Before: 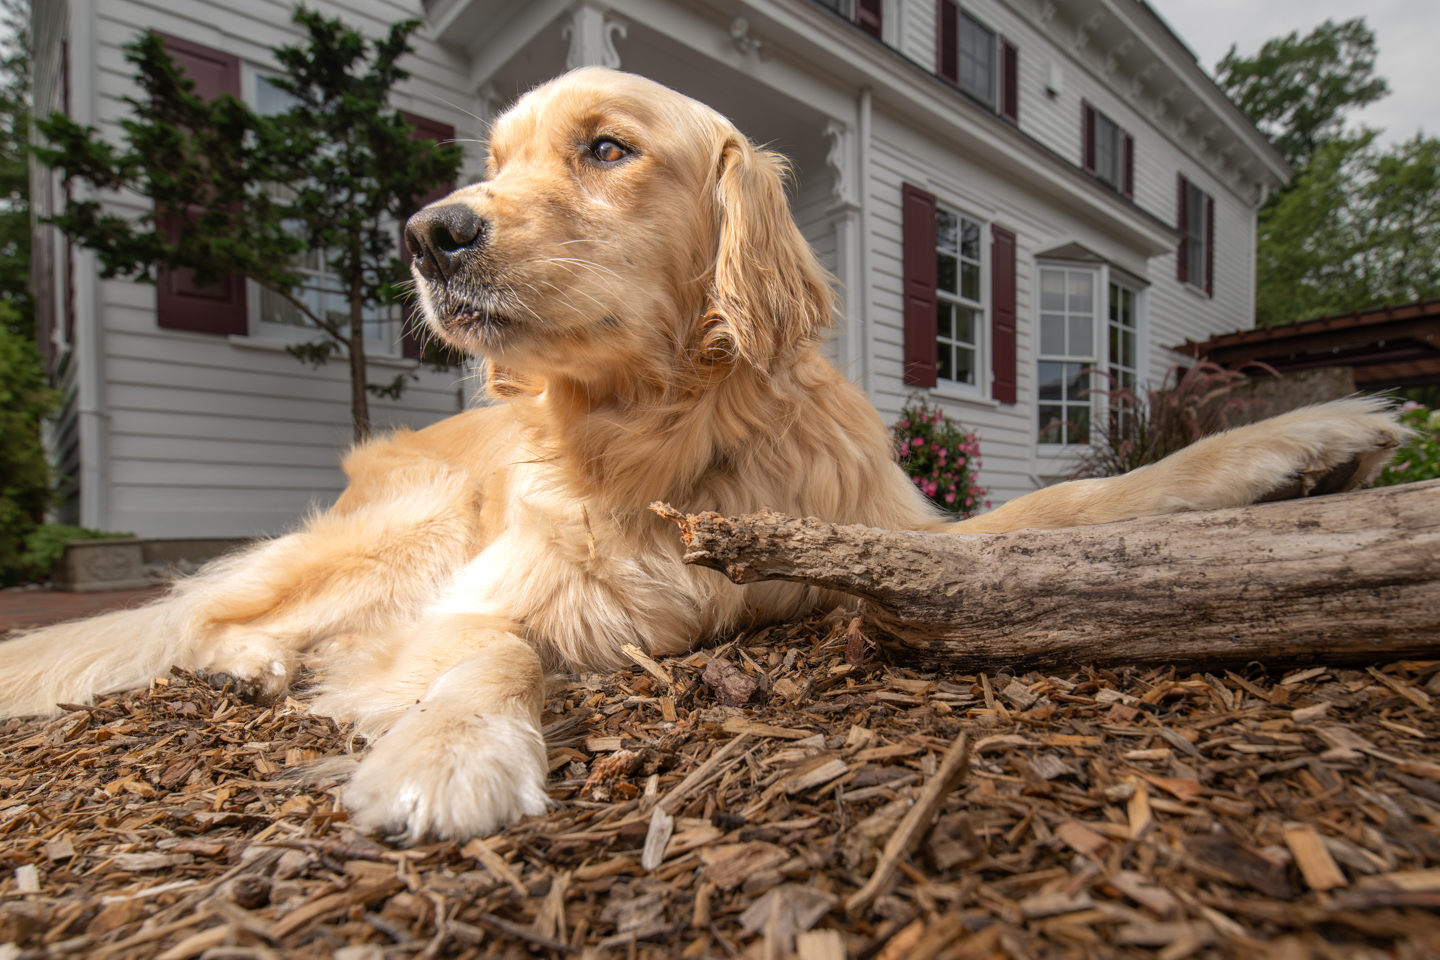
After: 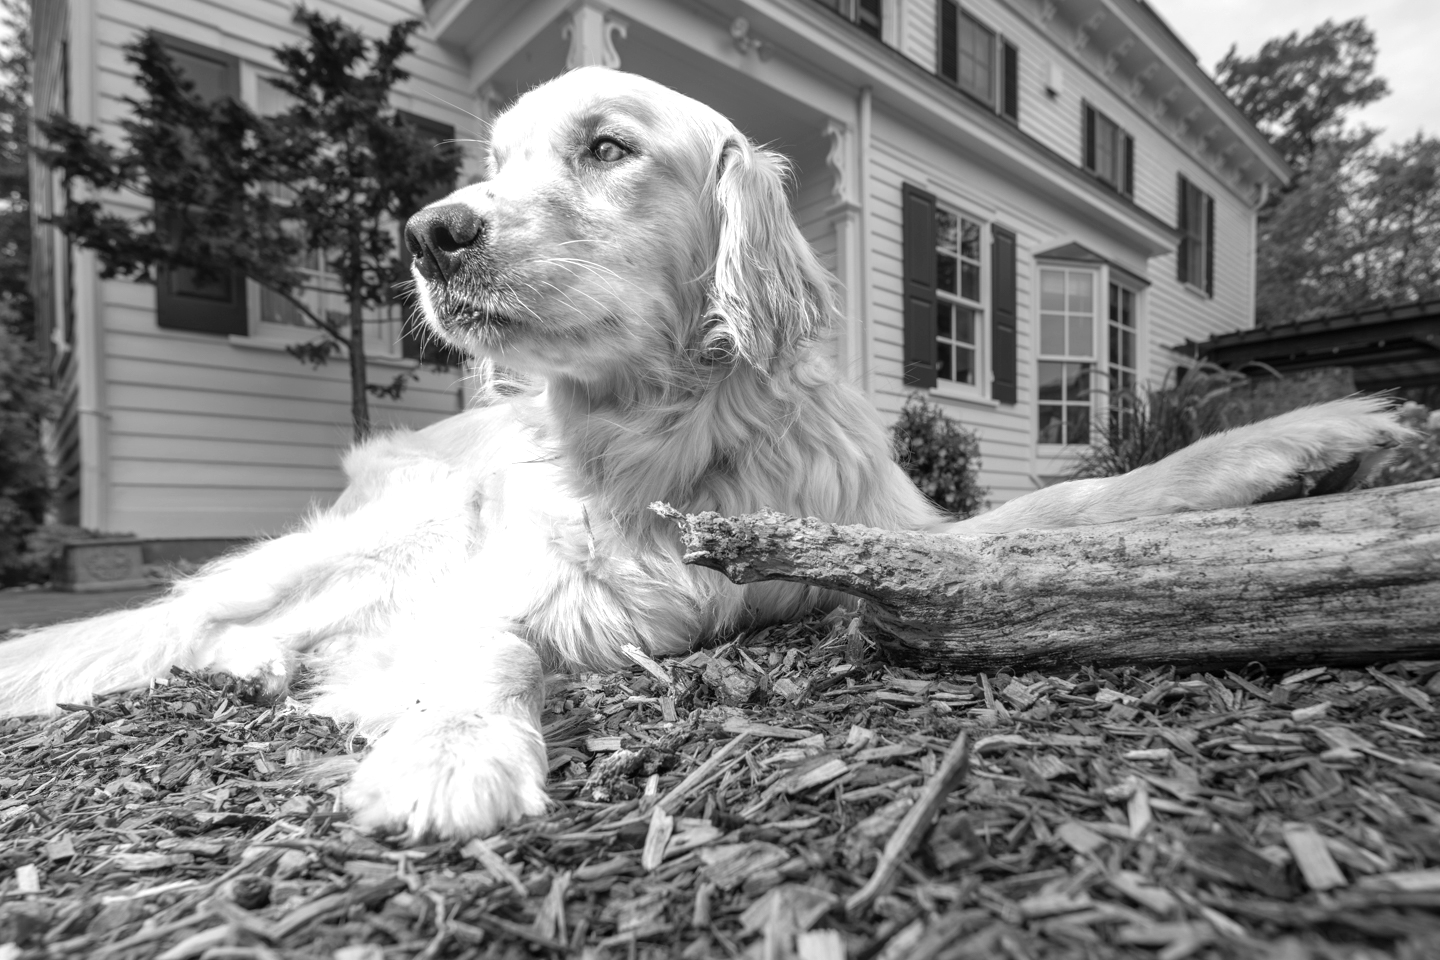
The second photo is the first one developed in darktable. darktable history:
monochrome: on, module defaults
exposure: exposure 0.636 EV, compensate highlight preservation false
